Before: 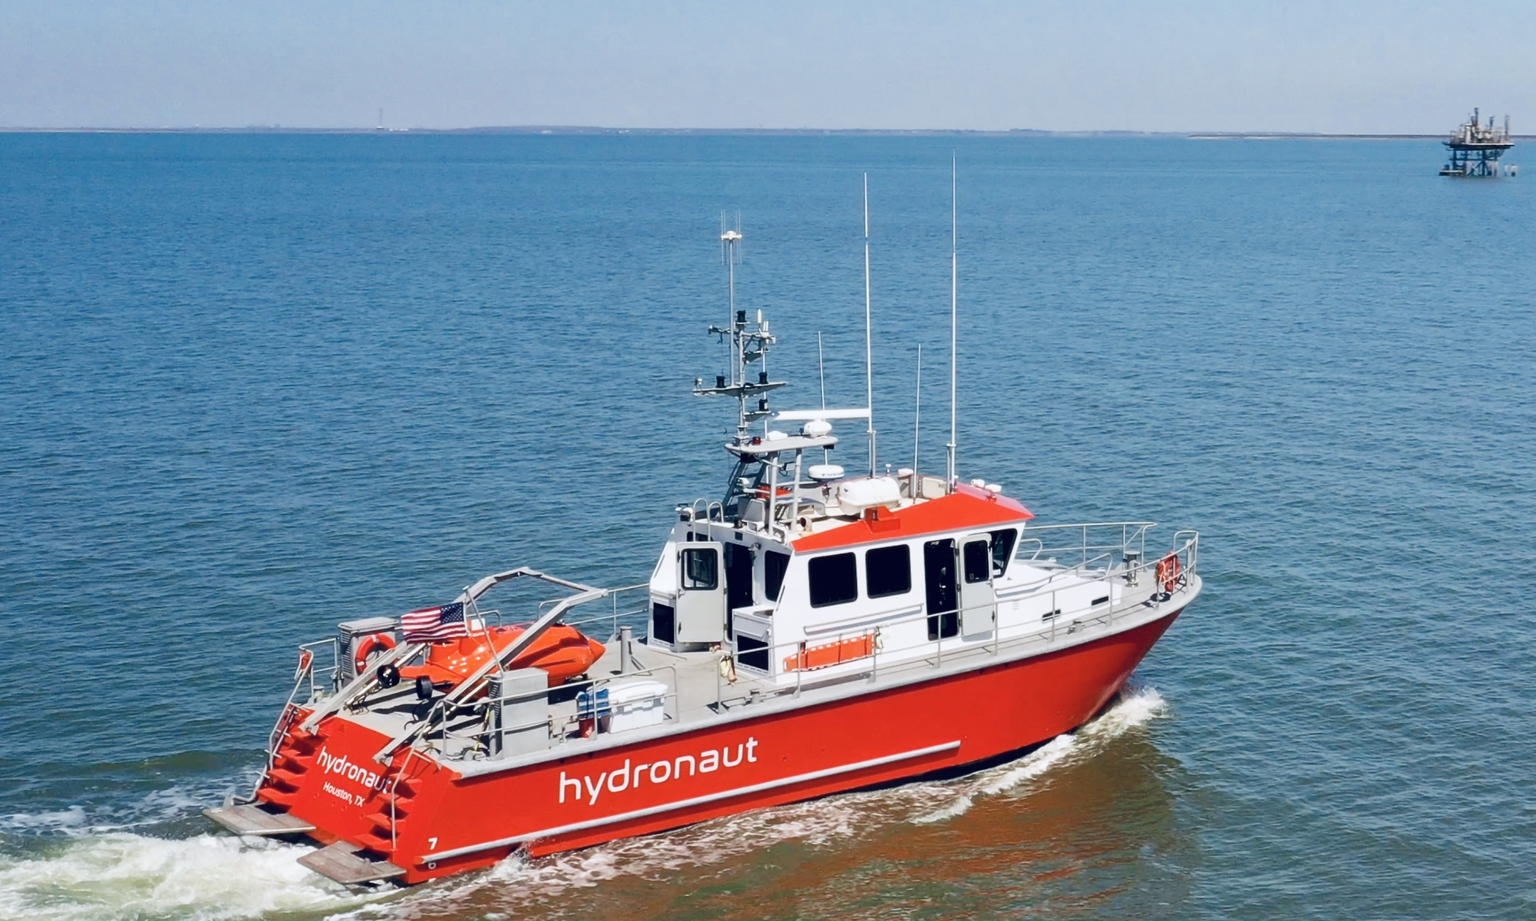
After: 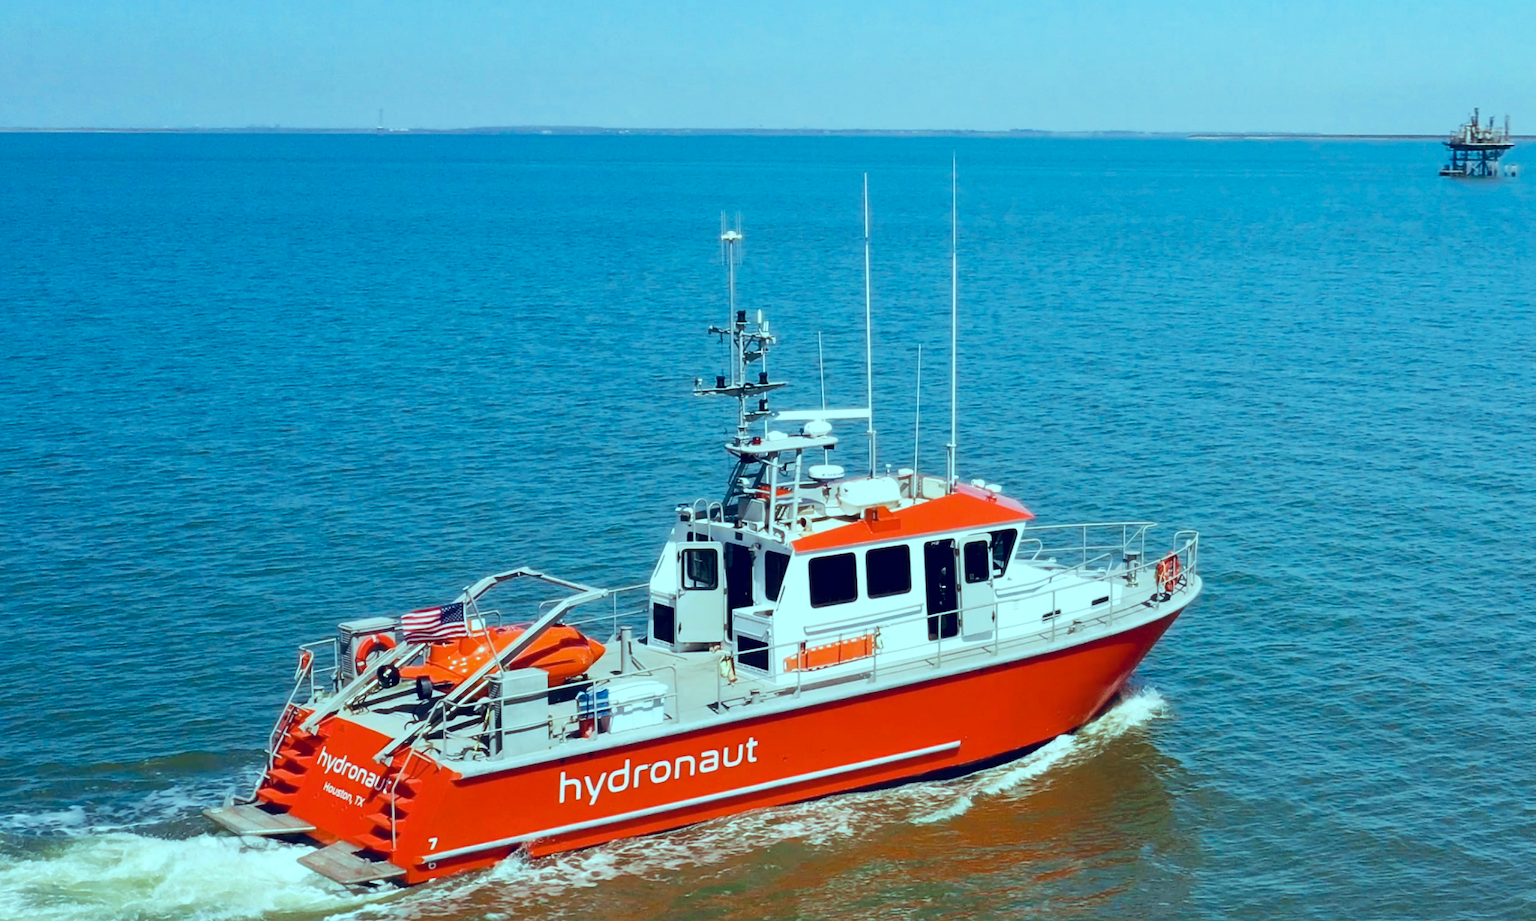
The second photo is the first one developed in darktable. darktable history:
color balance rgb: highlights gain › chroma 5.306%, highlights gain › hue 195.92°, linear chroma grading › global chroma 25.493%, perceptual saturation grading › global saturation 0.401%
exposure: compensate exposure bias true, compensate highlight preservation false
